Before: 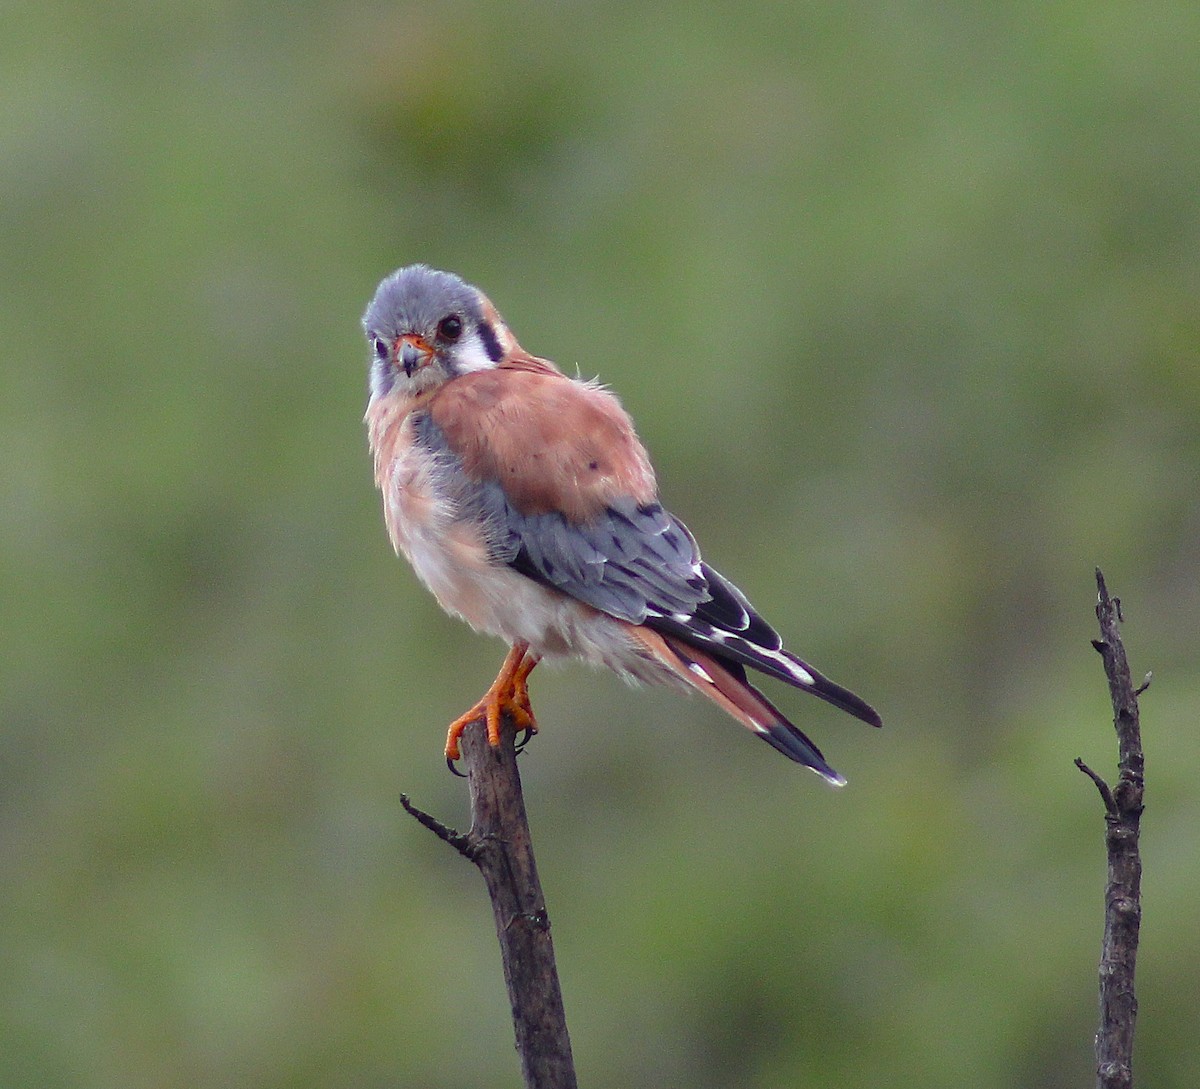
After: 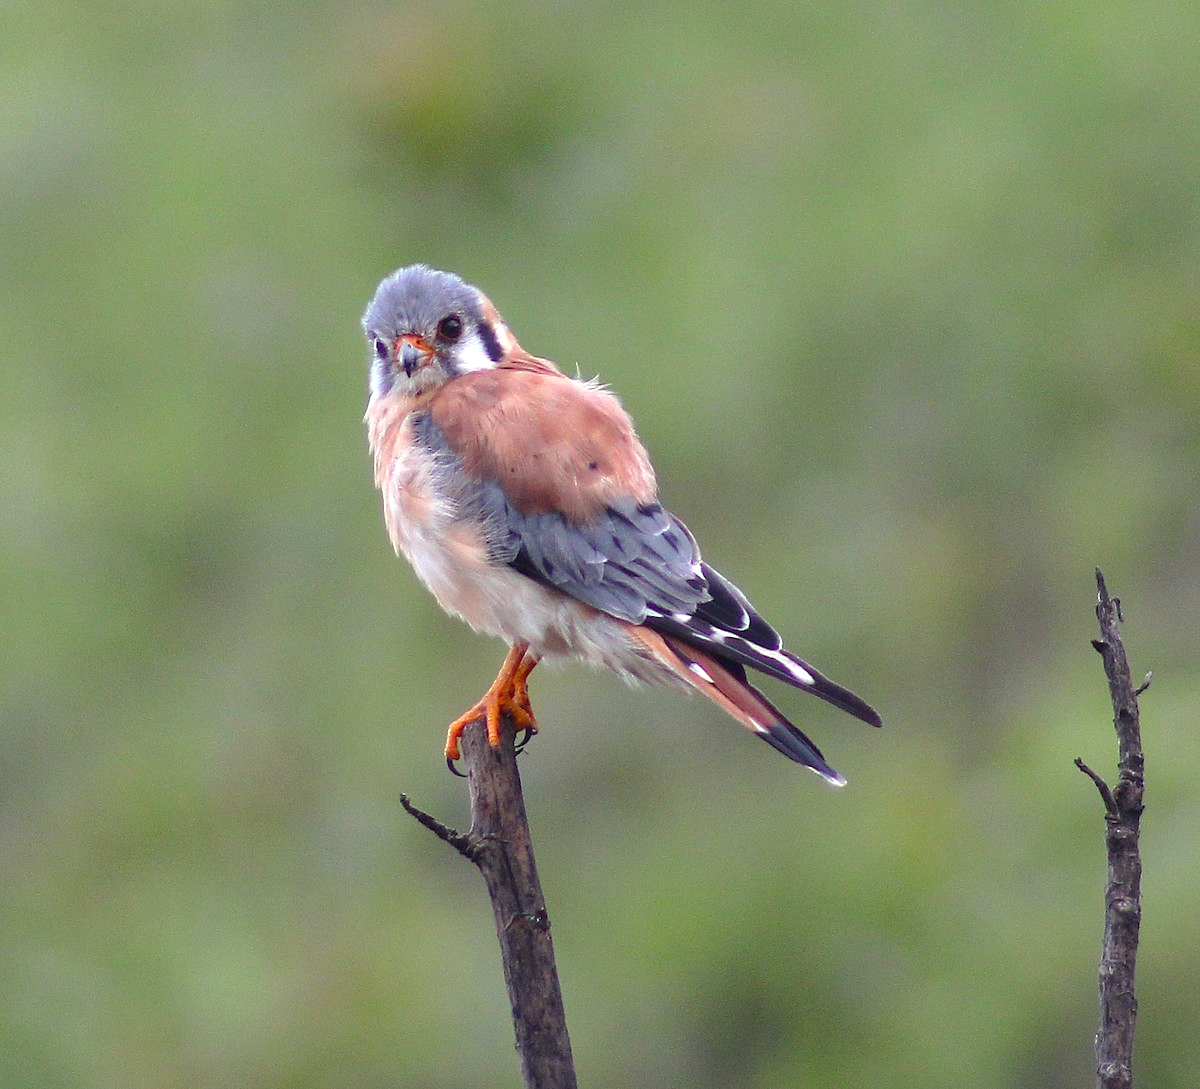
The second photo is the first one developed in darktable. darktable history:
exposure: exposure 0.524 EV, compensate exposure bias true, compensate highlight preservation false
